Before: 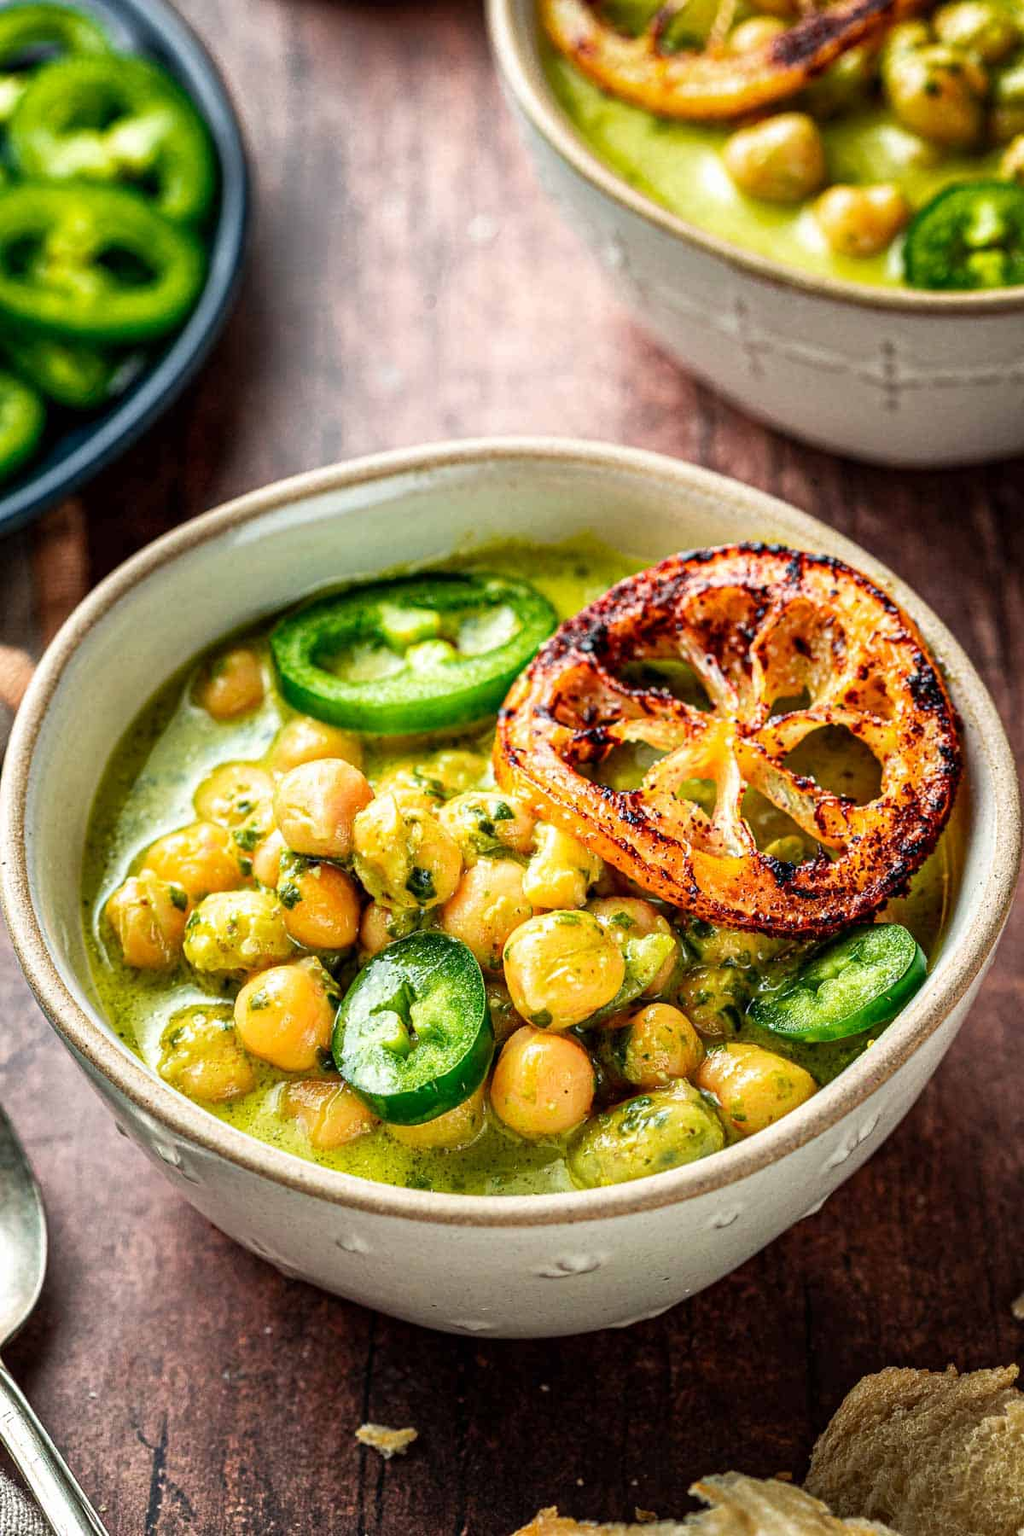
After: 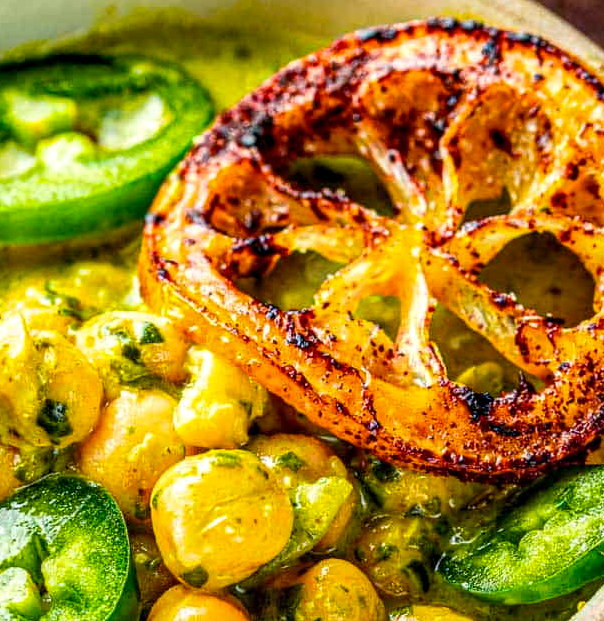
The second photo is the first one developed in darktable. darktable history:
contrast brightness saturation: saturation -0.058
local contrast: on, module defaults
color balance rgb: linear chroma grading › global chroma 19.76%, perceptual saturation grading › global saturation 7.279%, perceptual saturation grading › shadows 4.767%, global vibrance 20%
crop: left 36.658%, top 34.315%, right 12.964%, bottom 31.169%
